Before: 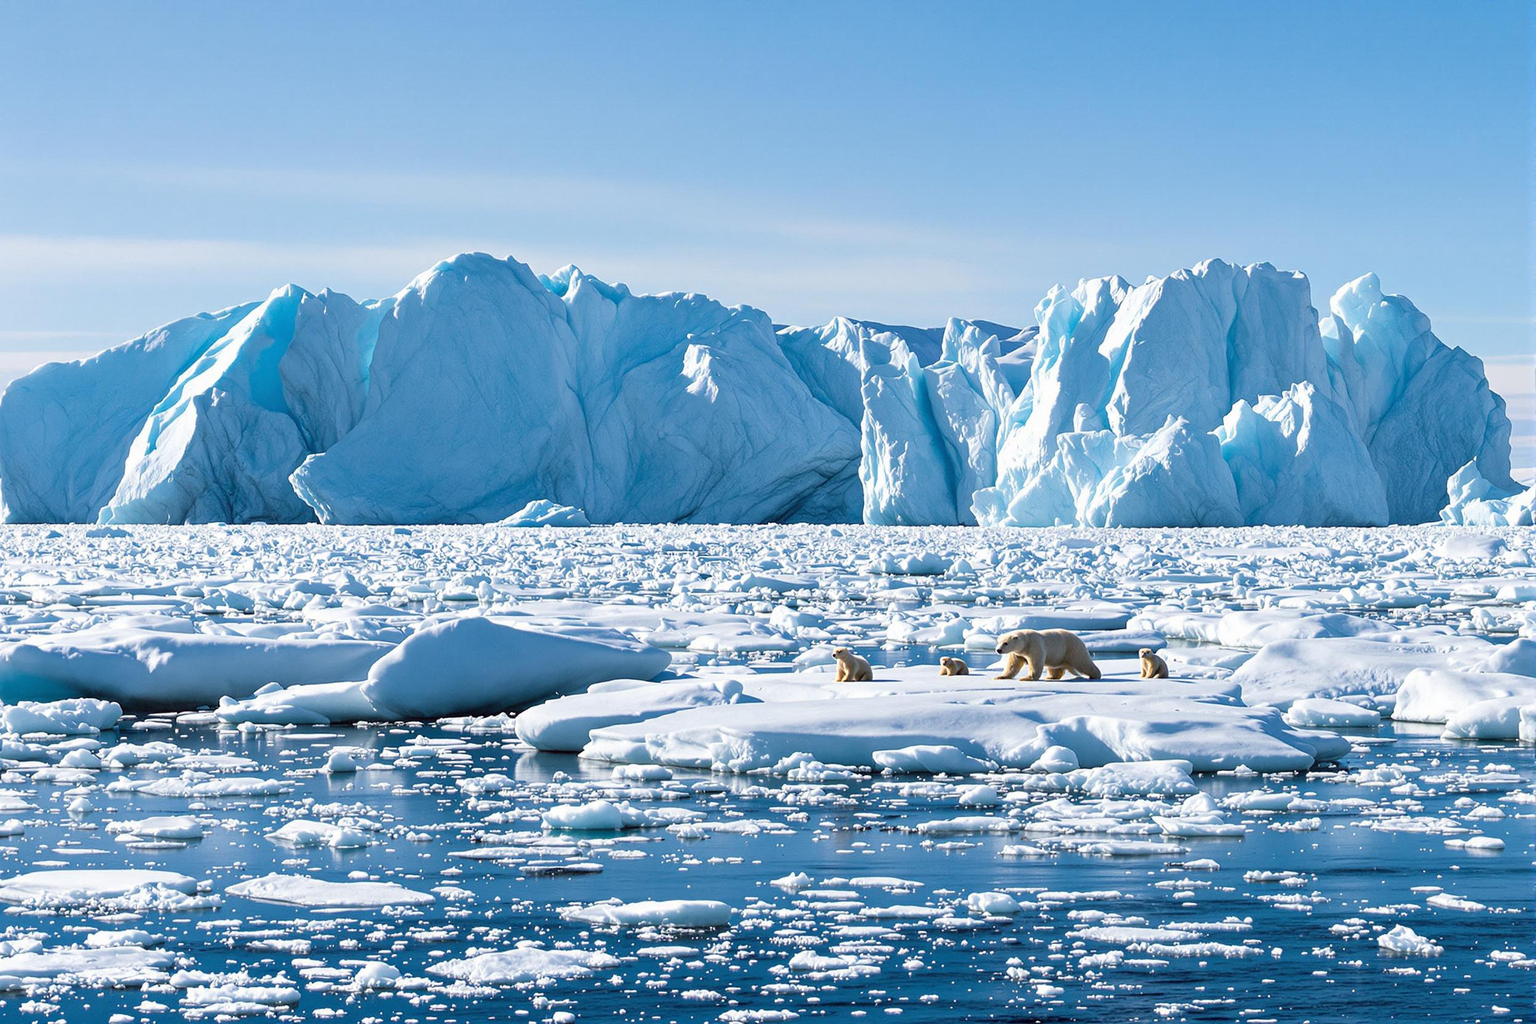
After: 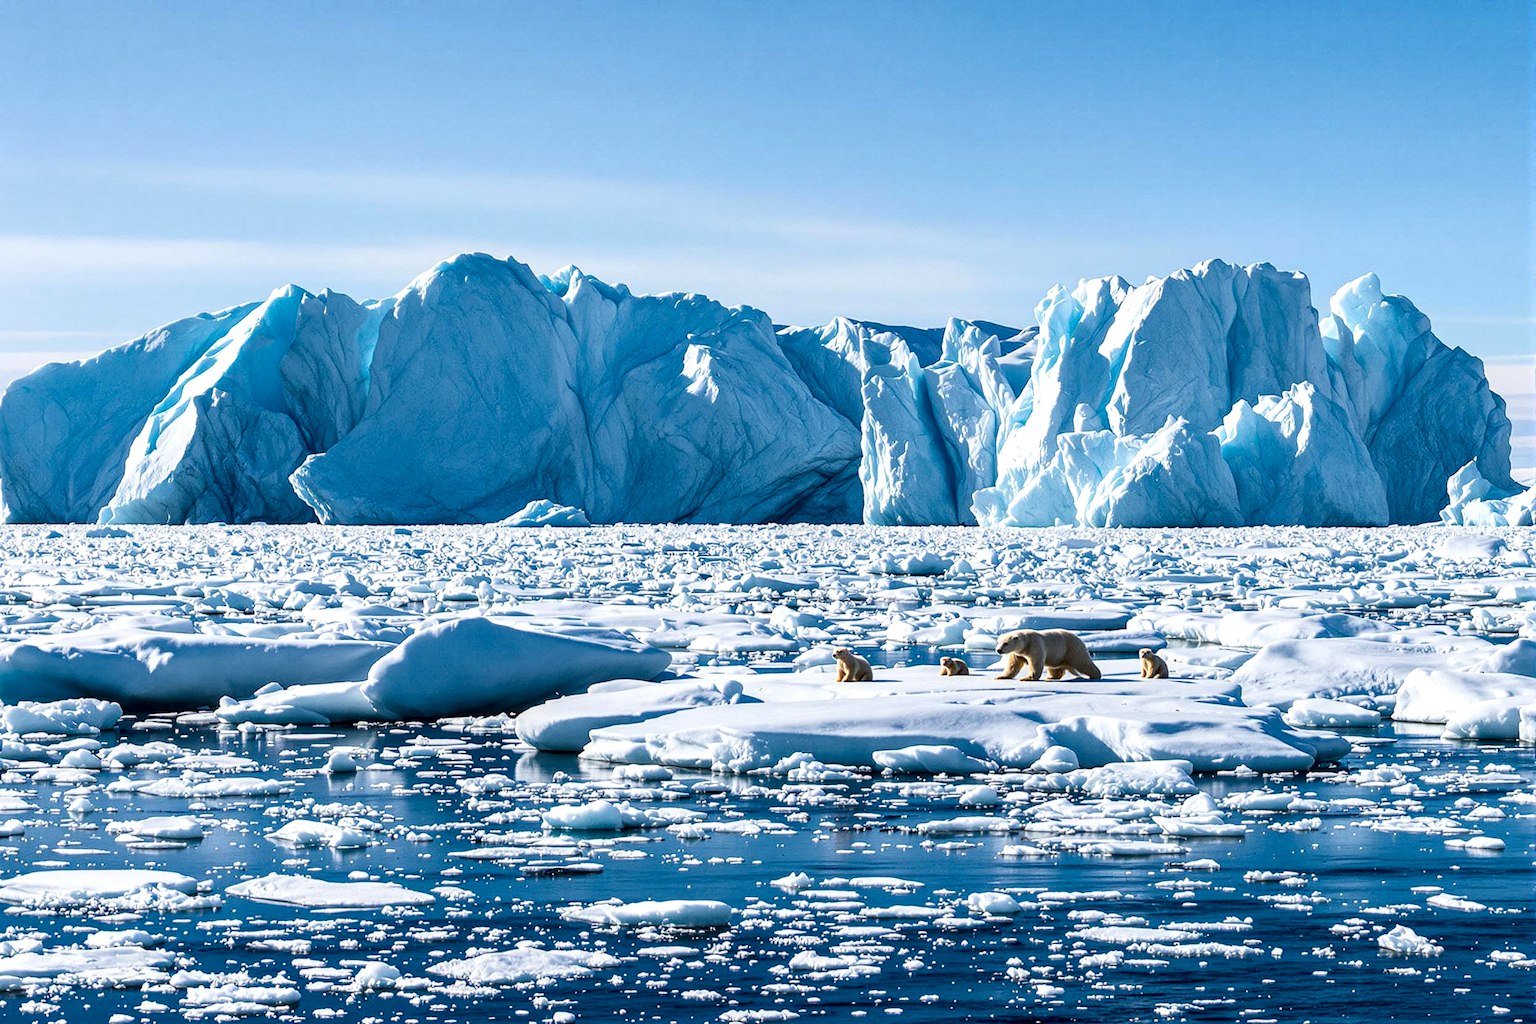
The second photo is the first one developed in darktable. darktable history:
local contrast: detail 130%
contrast brightness saturation: contrast 0.2, brightness -0.109, saturation 0.098
